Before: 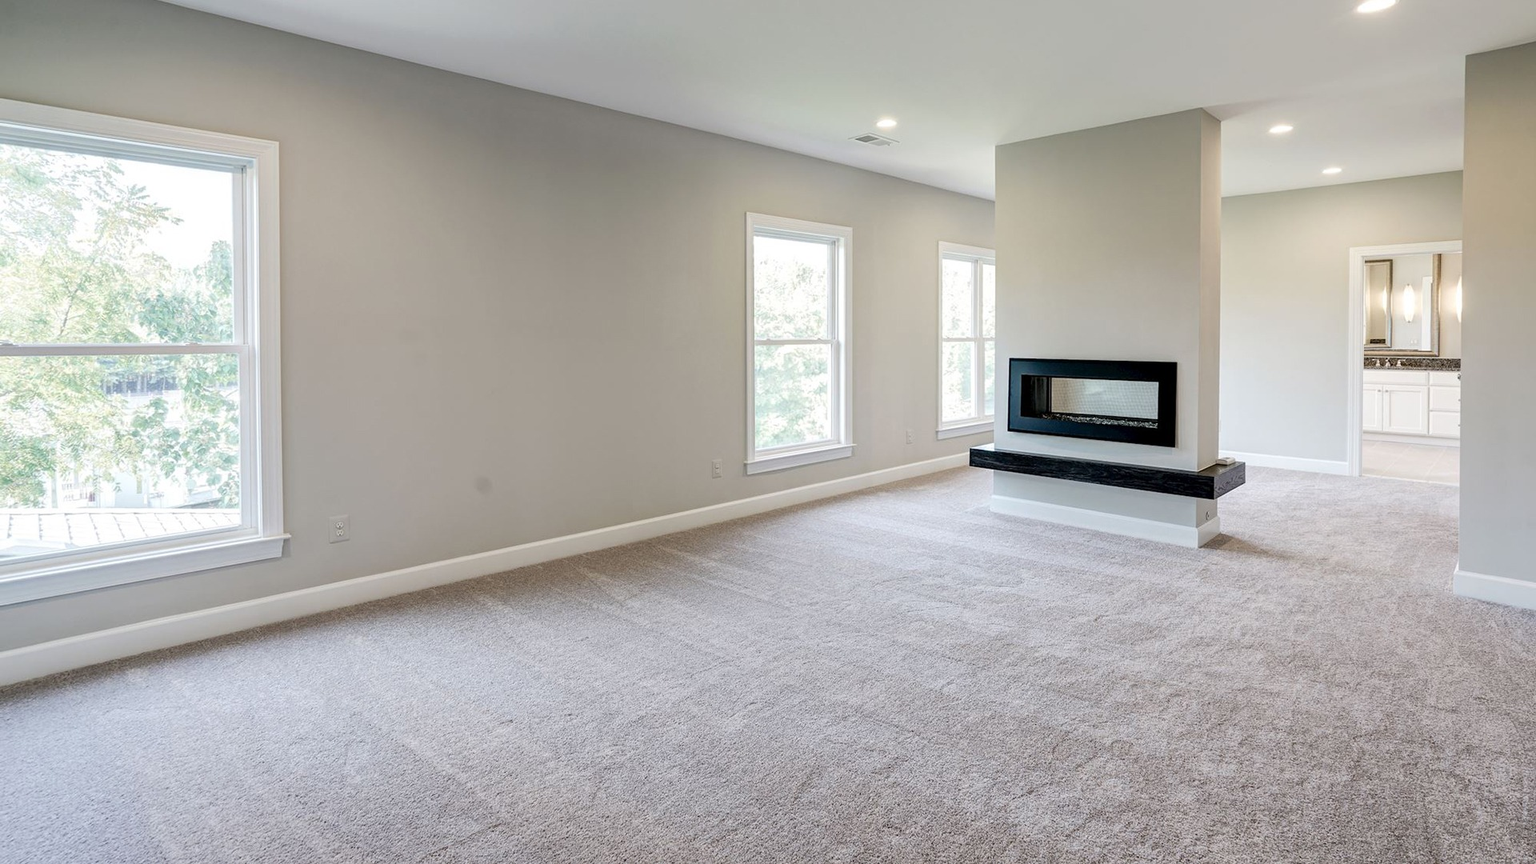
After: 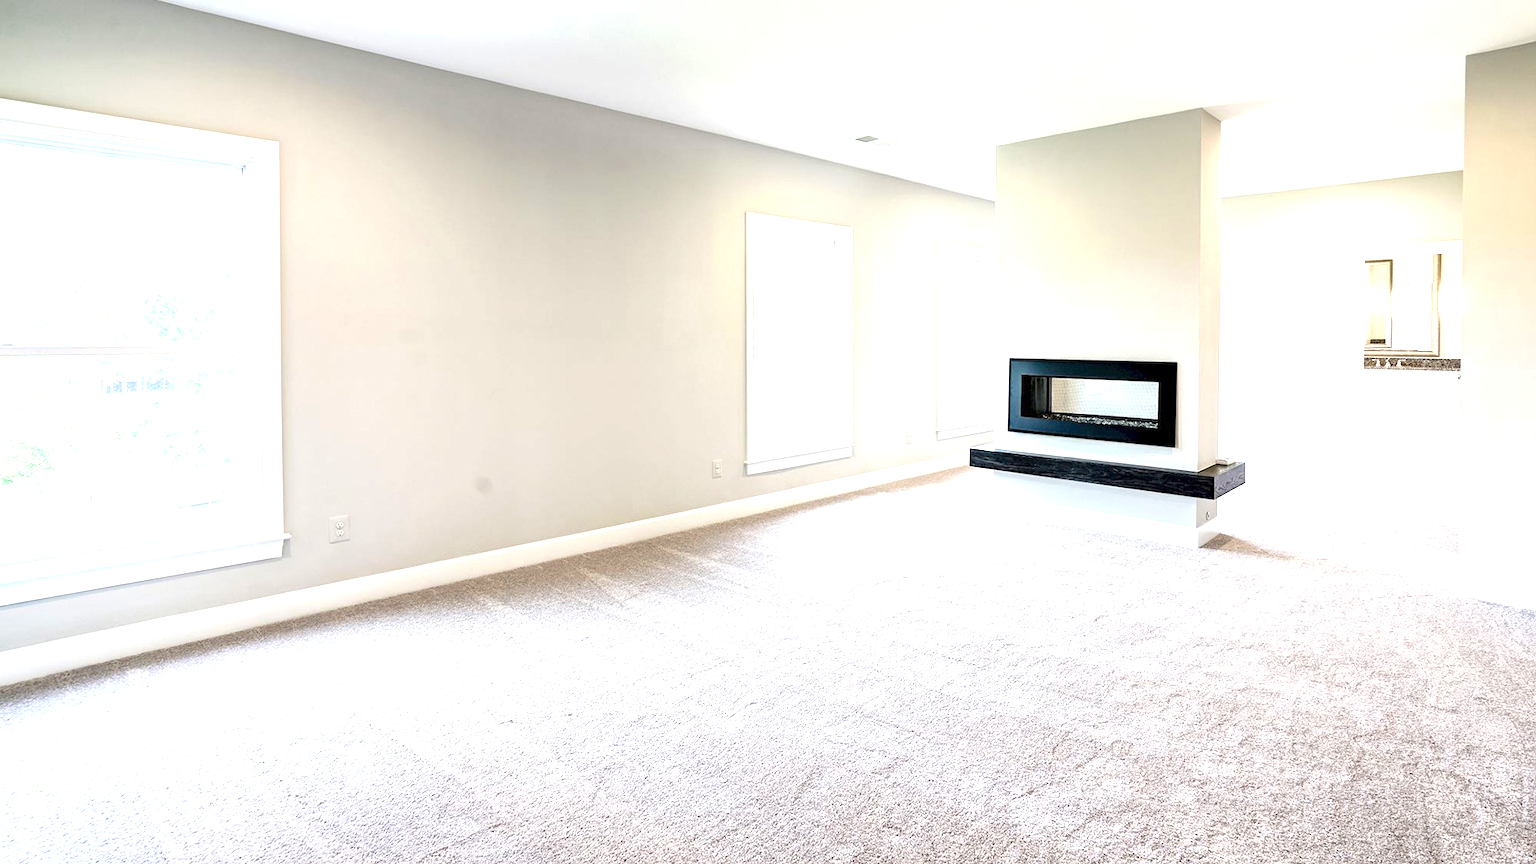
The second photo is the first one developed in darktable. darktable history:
exposure: exposure 1.25 EV, compensate exposure bias true, compensate highlight preservation false
